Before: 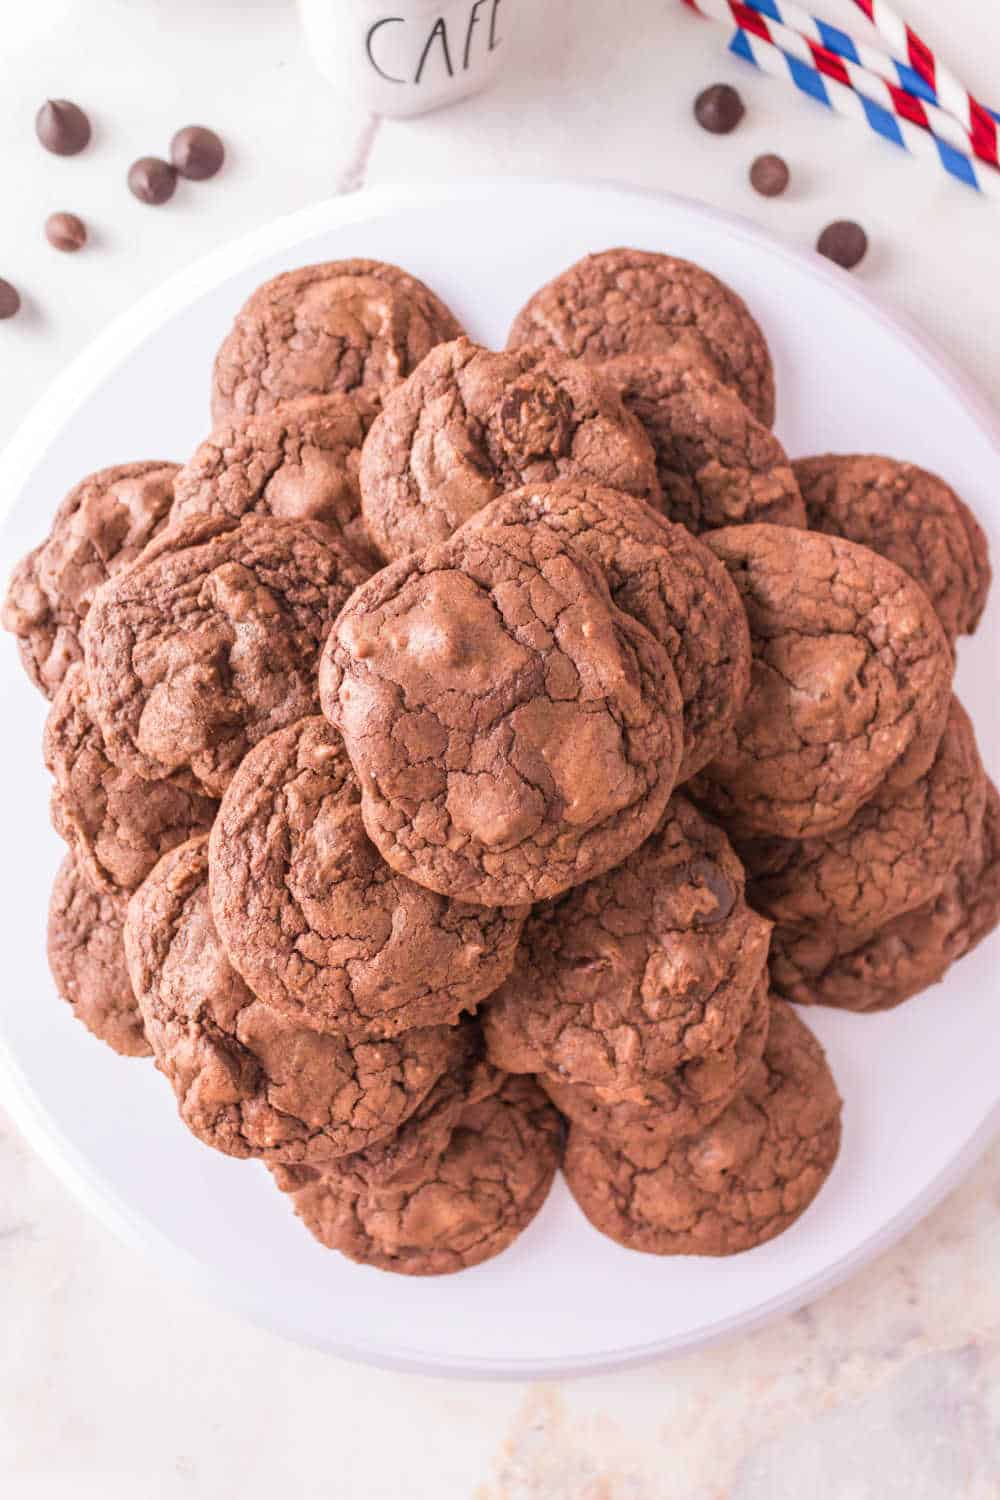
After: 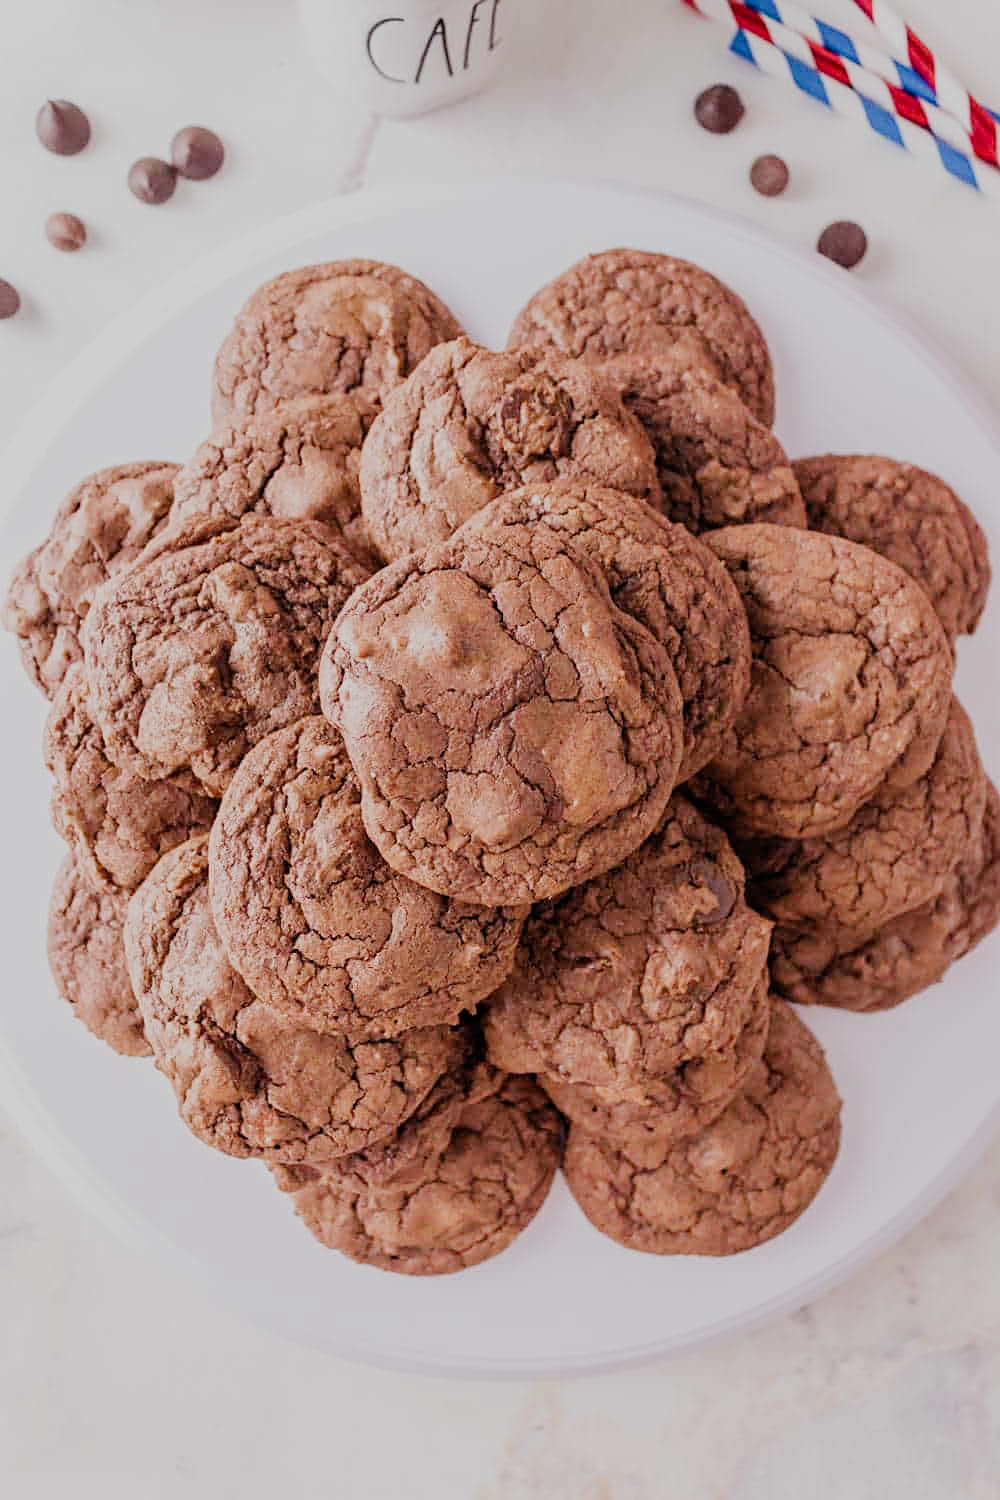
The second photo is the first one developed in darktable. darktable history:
filmic rgb: black relative exposure -7.13 EV, white relative exposure 5.37 EV, hardness 3.02, preserve chrominance no, color science v5 (2021), iterations of high-quality reconstruction 0
sharpen: on, module defaults
